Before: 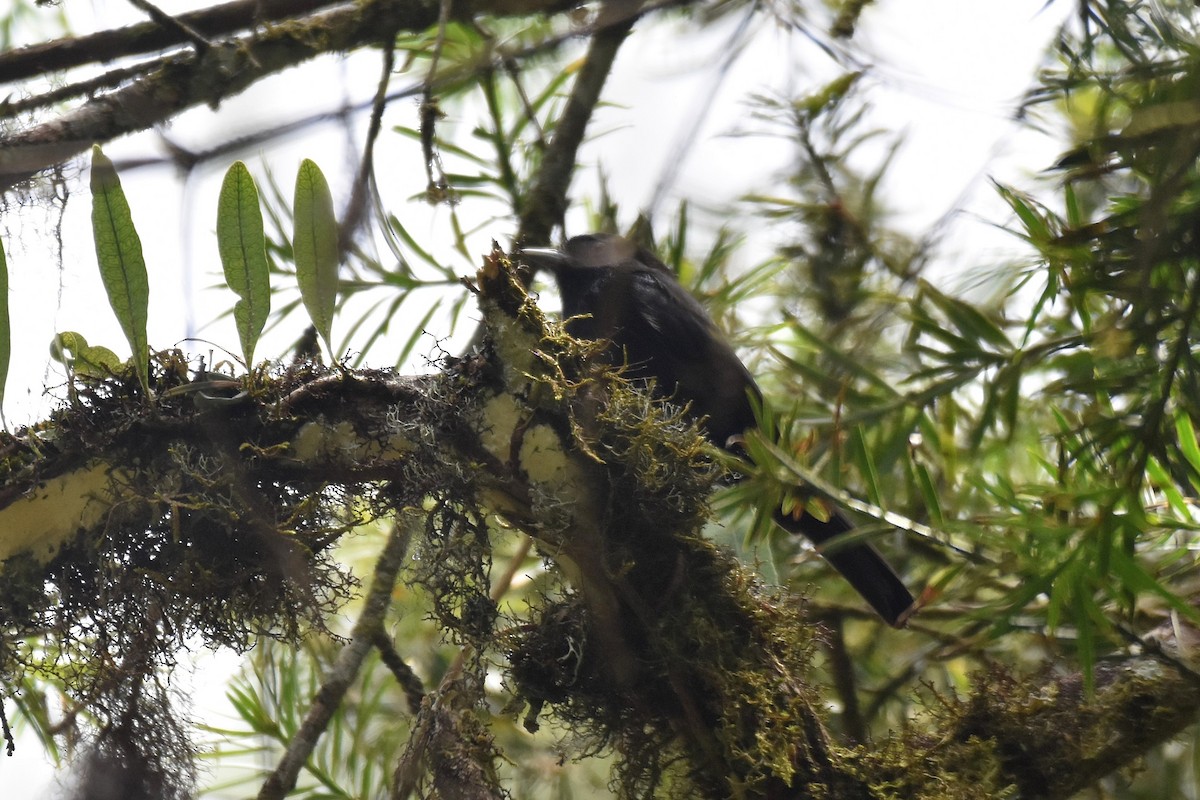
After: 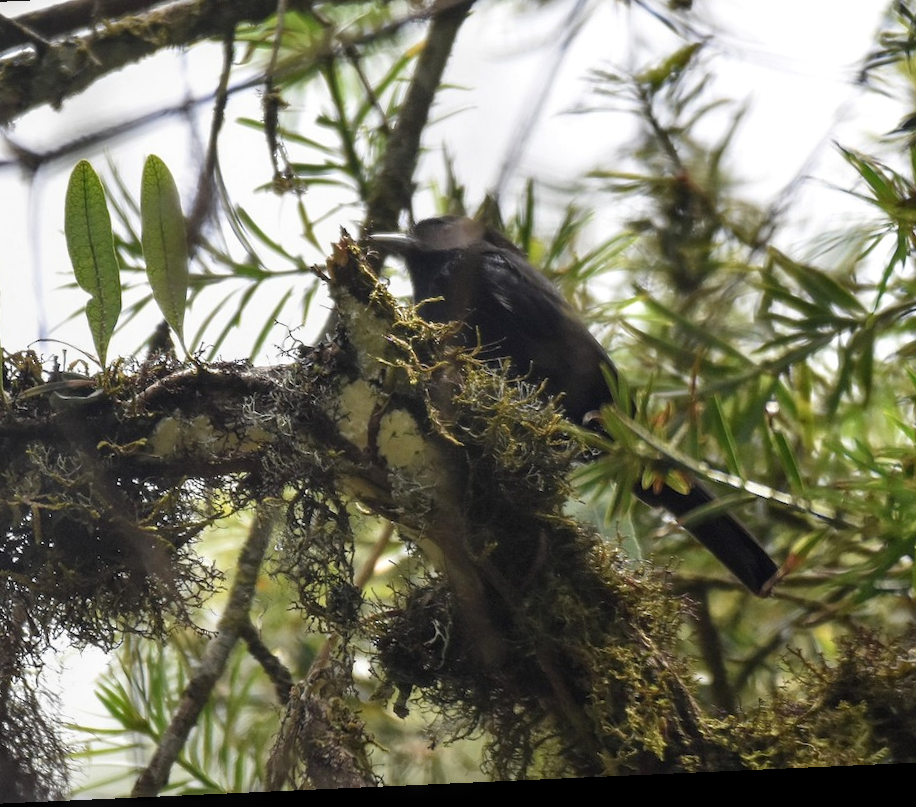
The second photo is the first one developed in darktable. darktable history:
local contrast: on, module defaults
rotate and perspective: rotation -2.56°, automatic cropping off
contrast equalizer: y [[0.5, 0.5, 0.472, 0.5, 0.5, 0.5], [0.5 ×6], [0.5 ×6], [0 ×6], [0 ×6]]
crop and rotate: left 13.15%, top 5.251%, right 12.609%
